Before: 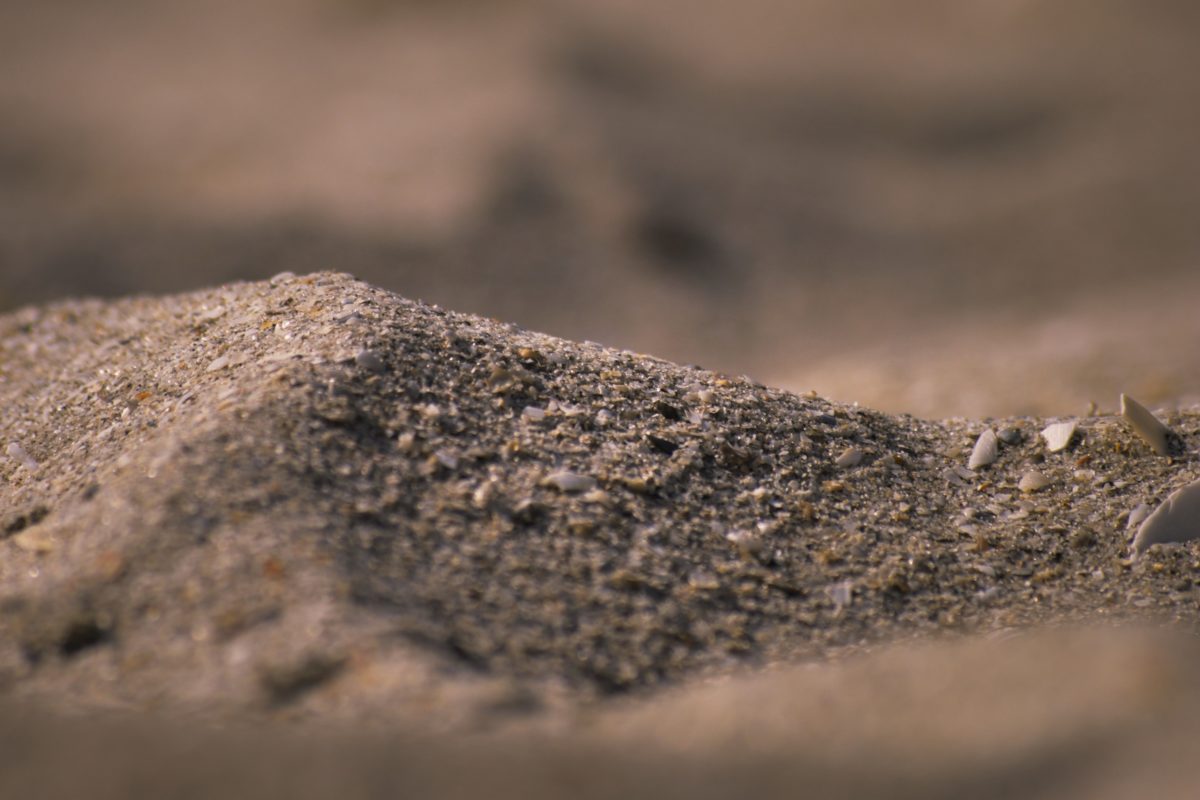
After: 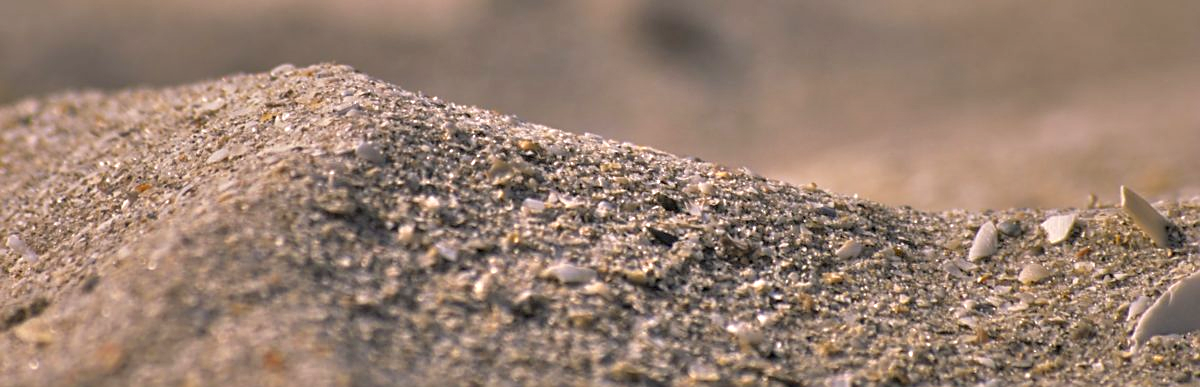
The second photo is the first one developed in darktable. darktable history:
crop and rotate: top 26.056%, bottom 25.543%
shadows and highlights: shadows 43.71, white point adjustment -1.46, soften with gaussian
tone equalizer: -7 EV 0.15 EV, -6 EV 0.6 EV, -5 EV 1.15 EV, -4 EV 1.33 EV, -3 EV 1.15 EV, -2 EV 0.6 EV, -1 EV 0.15 EV, mask exposure compensation -0.5 EV
sharpen: on, module defaults
